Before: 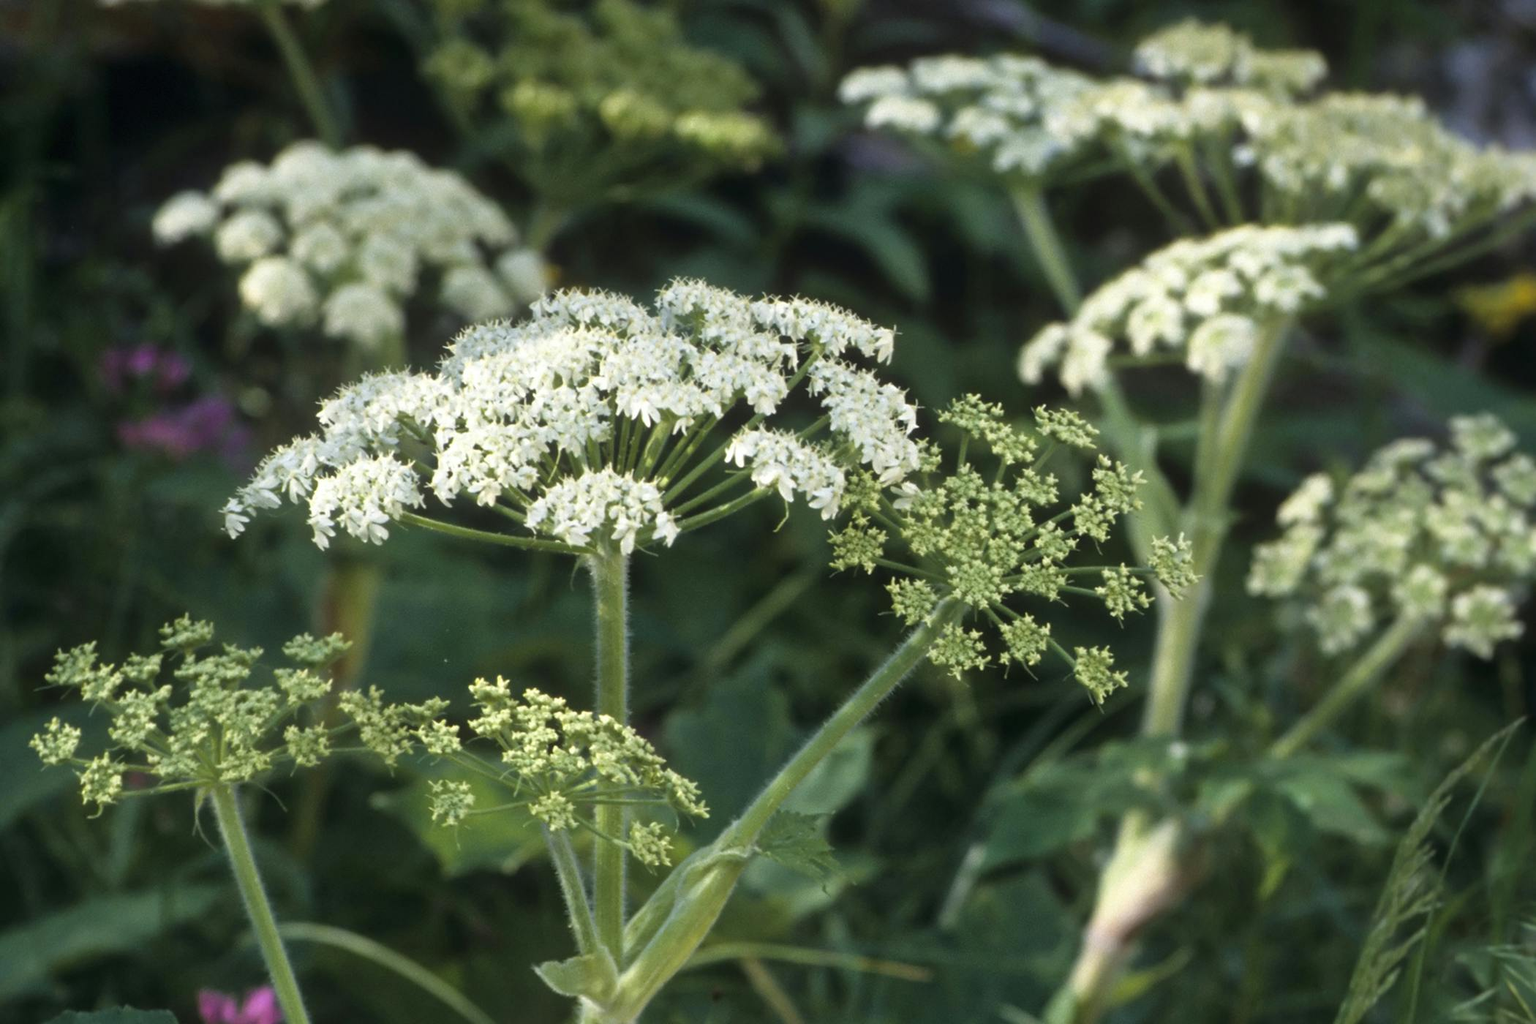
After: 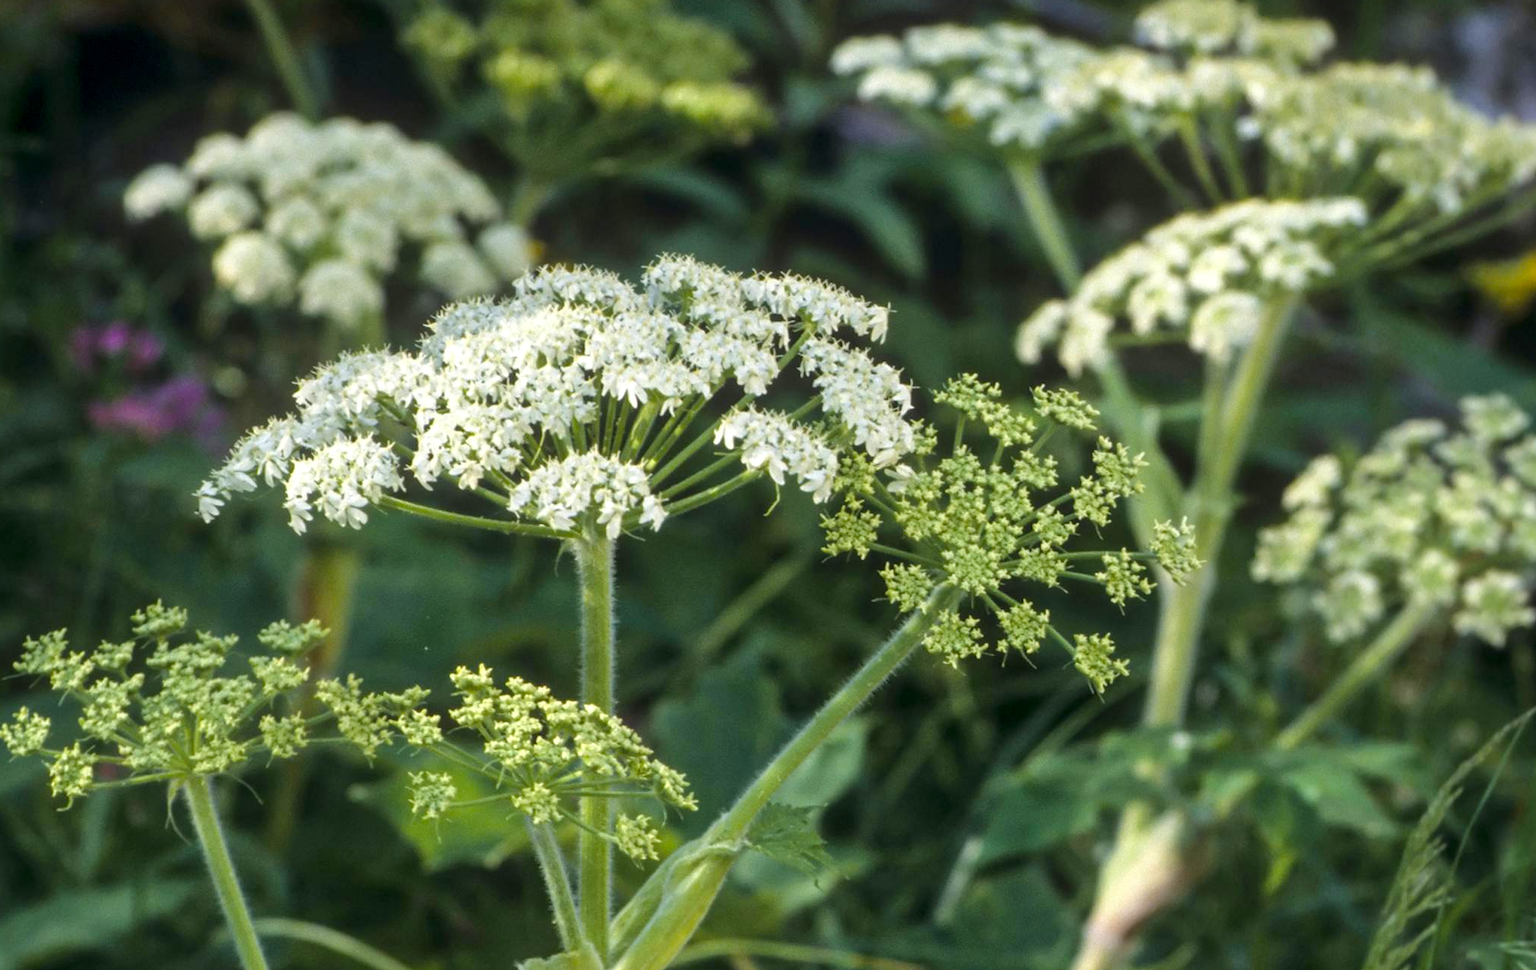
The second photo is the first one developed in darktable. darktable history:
crop: left 2.133%, top 3.1%, right 0.796%, bottom 4.889%
color balance rgb: perceptual saturation grading › global saturation 25.781%, perceptual brilliance grading › mid-tones 9.072%, perceptual brilliance grading › shadows 15.555%
local contrast: on, module defaults
